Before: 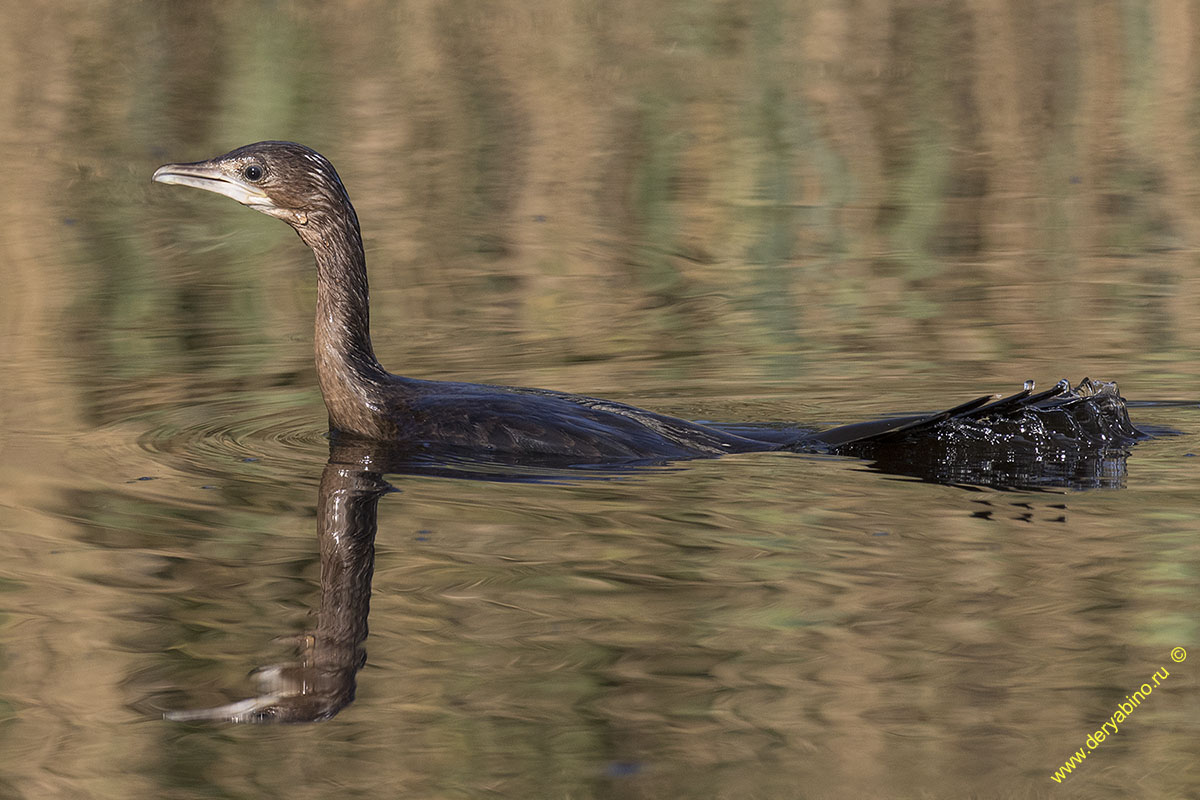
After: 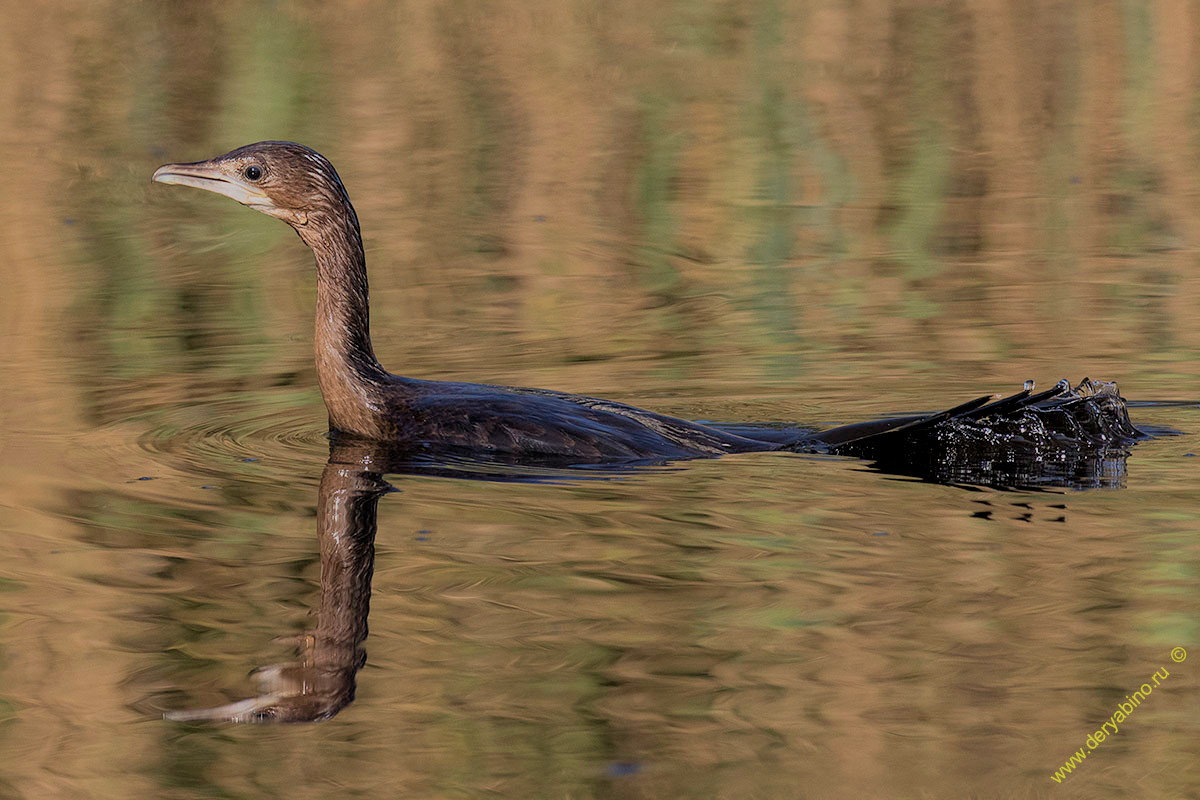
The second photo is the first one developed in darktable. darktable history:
filmic rgb: black relative exposure -8.76 EV, white relative exposure 4.97 EV, target black luminance 0%, hardness 3.78, latitude 65.64%, contrast 0.828, shadows ↔ highlights balance 19.83%, color science v5 (2021), iterations of high-quality reconstruction 10, contrast in shadows safe, contrast in highlights safe
velvia: on, module defaults
